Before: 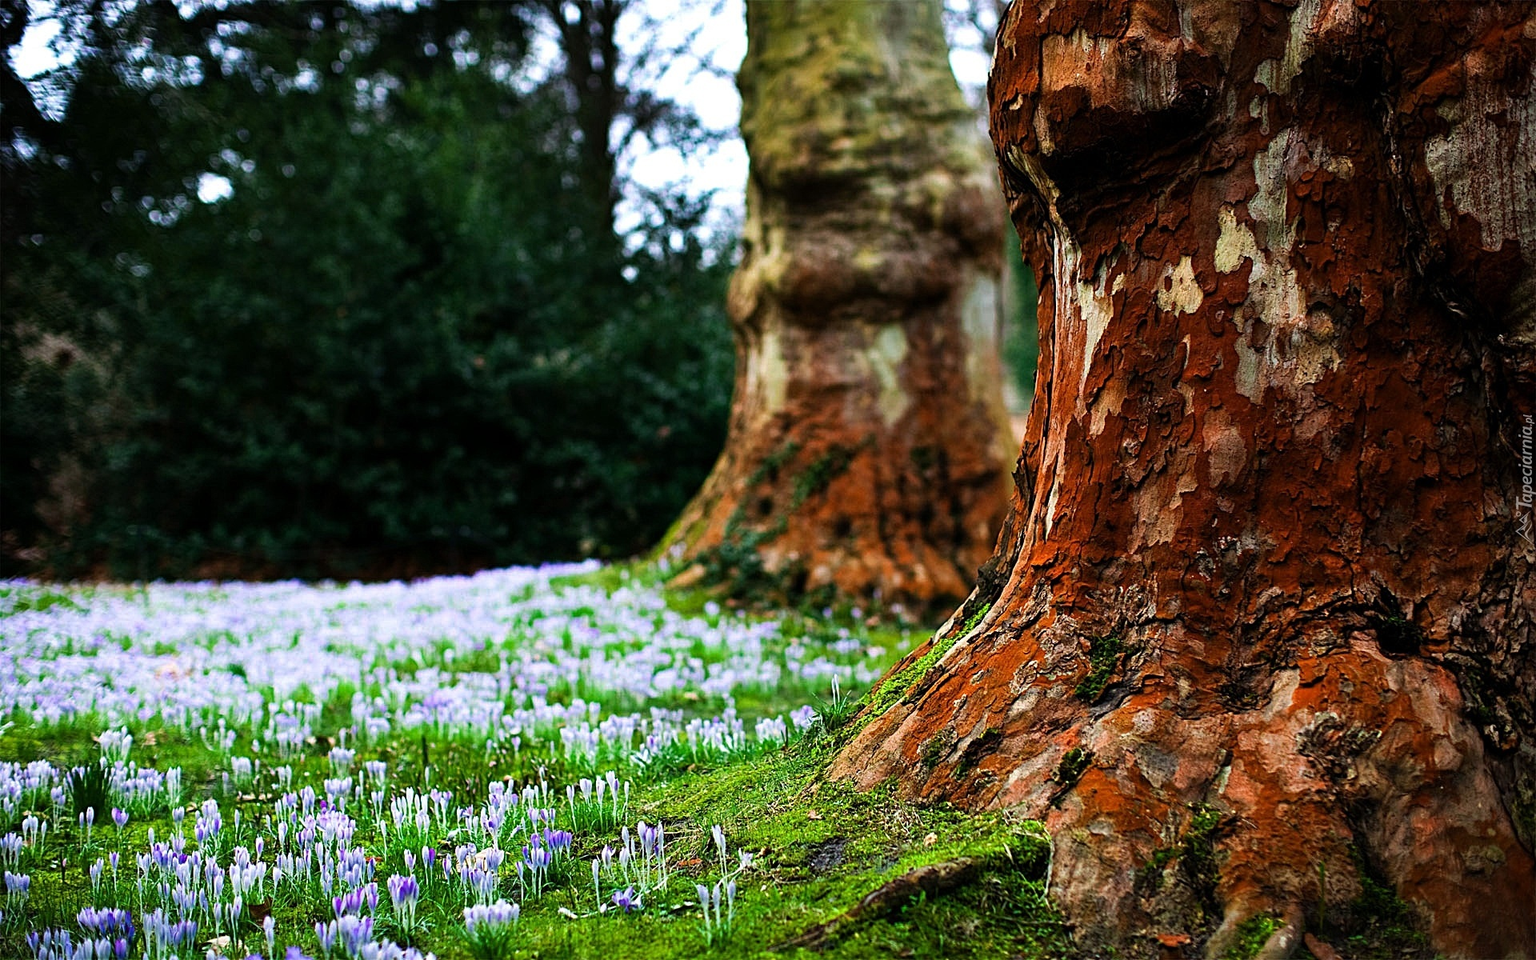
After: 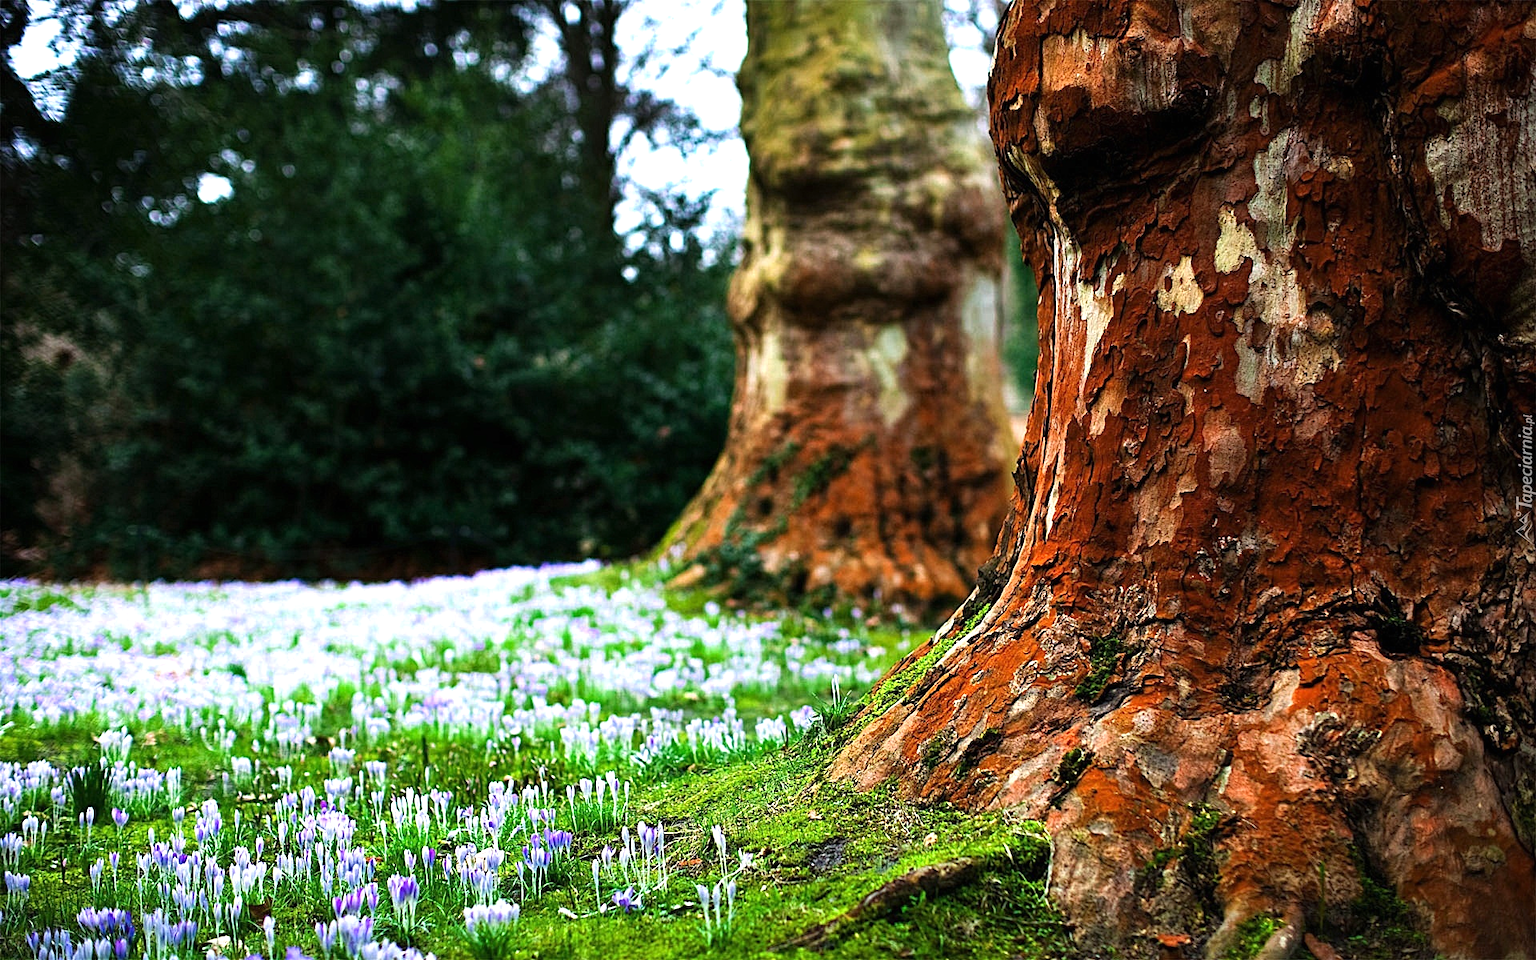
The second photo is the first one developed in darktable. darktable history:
white balance: emerald 1
exposure: black level correction 0, exposure 0.5 EV, compensate exposure bias true, compensate highlight preservation false
